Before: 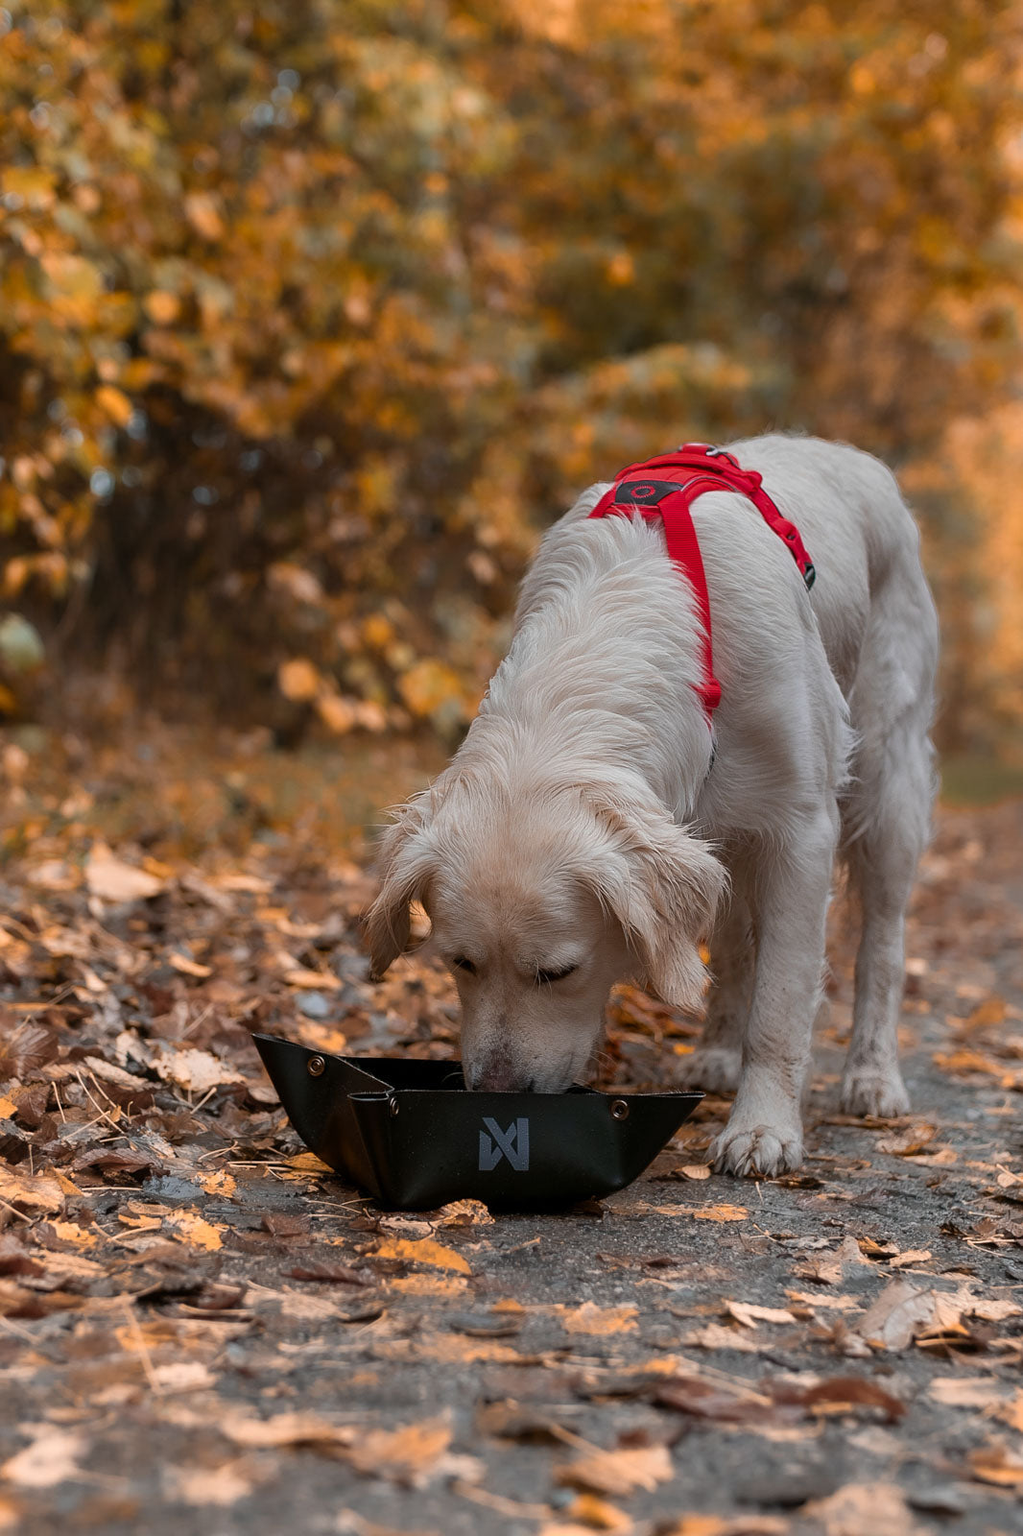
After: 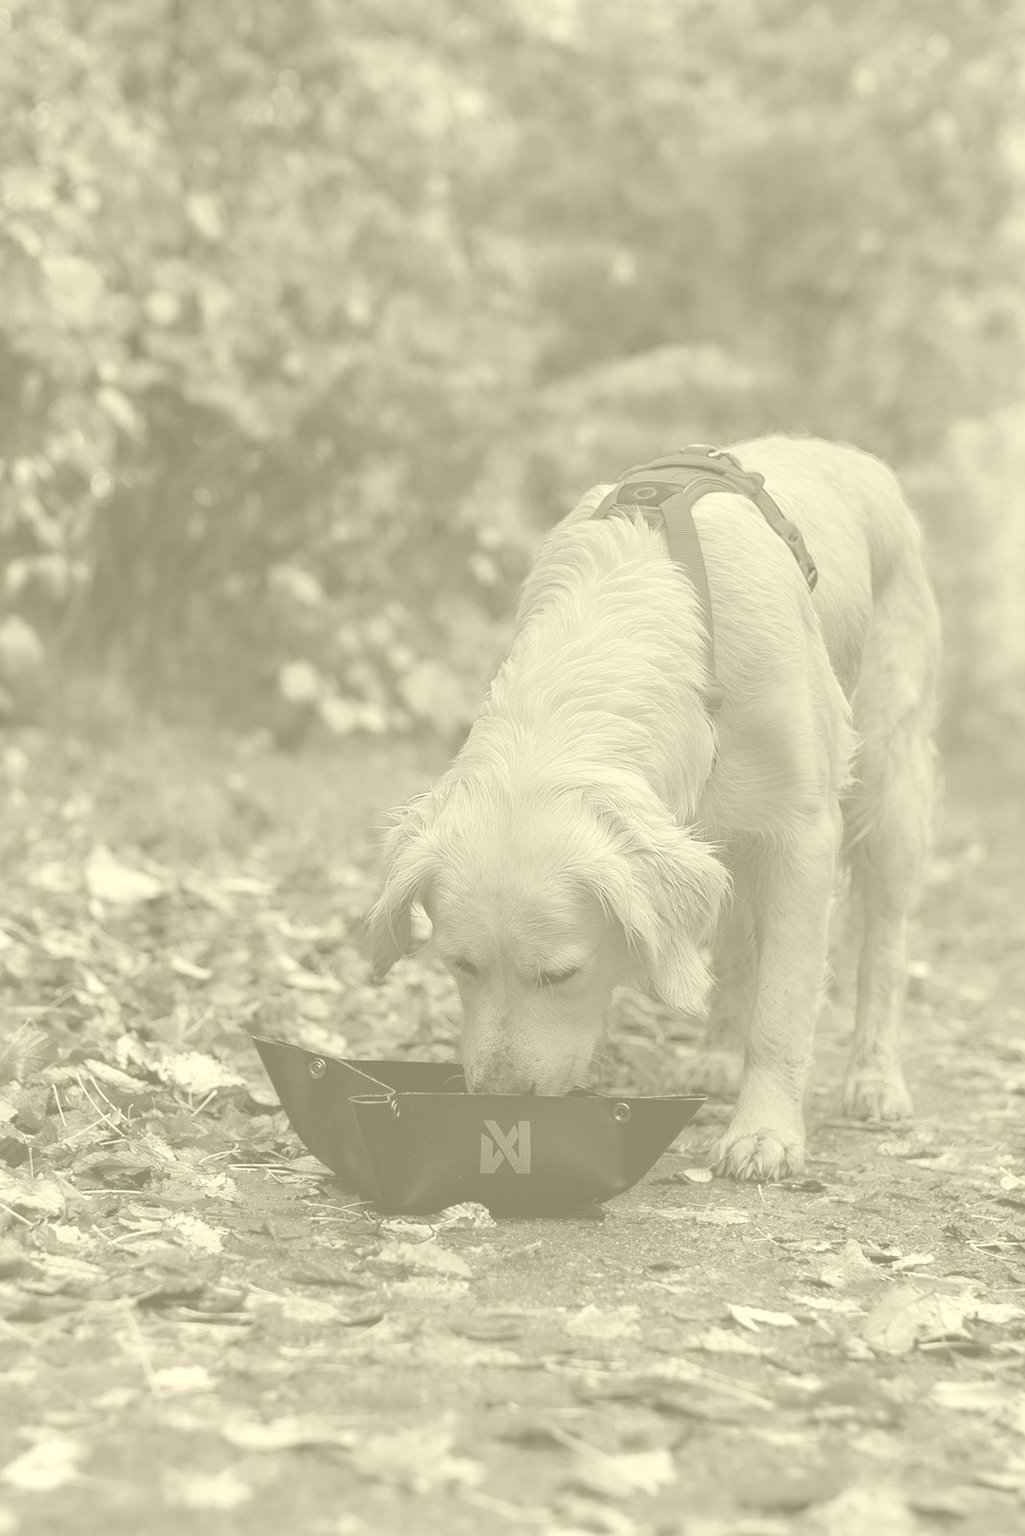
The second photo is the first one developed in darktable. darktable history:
colorize: hue 43.2°, saturation 40%, version 1
crop: top 0.05%, bottom 0.098%
color correction: highlights a* 17.88, highlights b* 18.79
